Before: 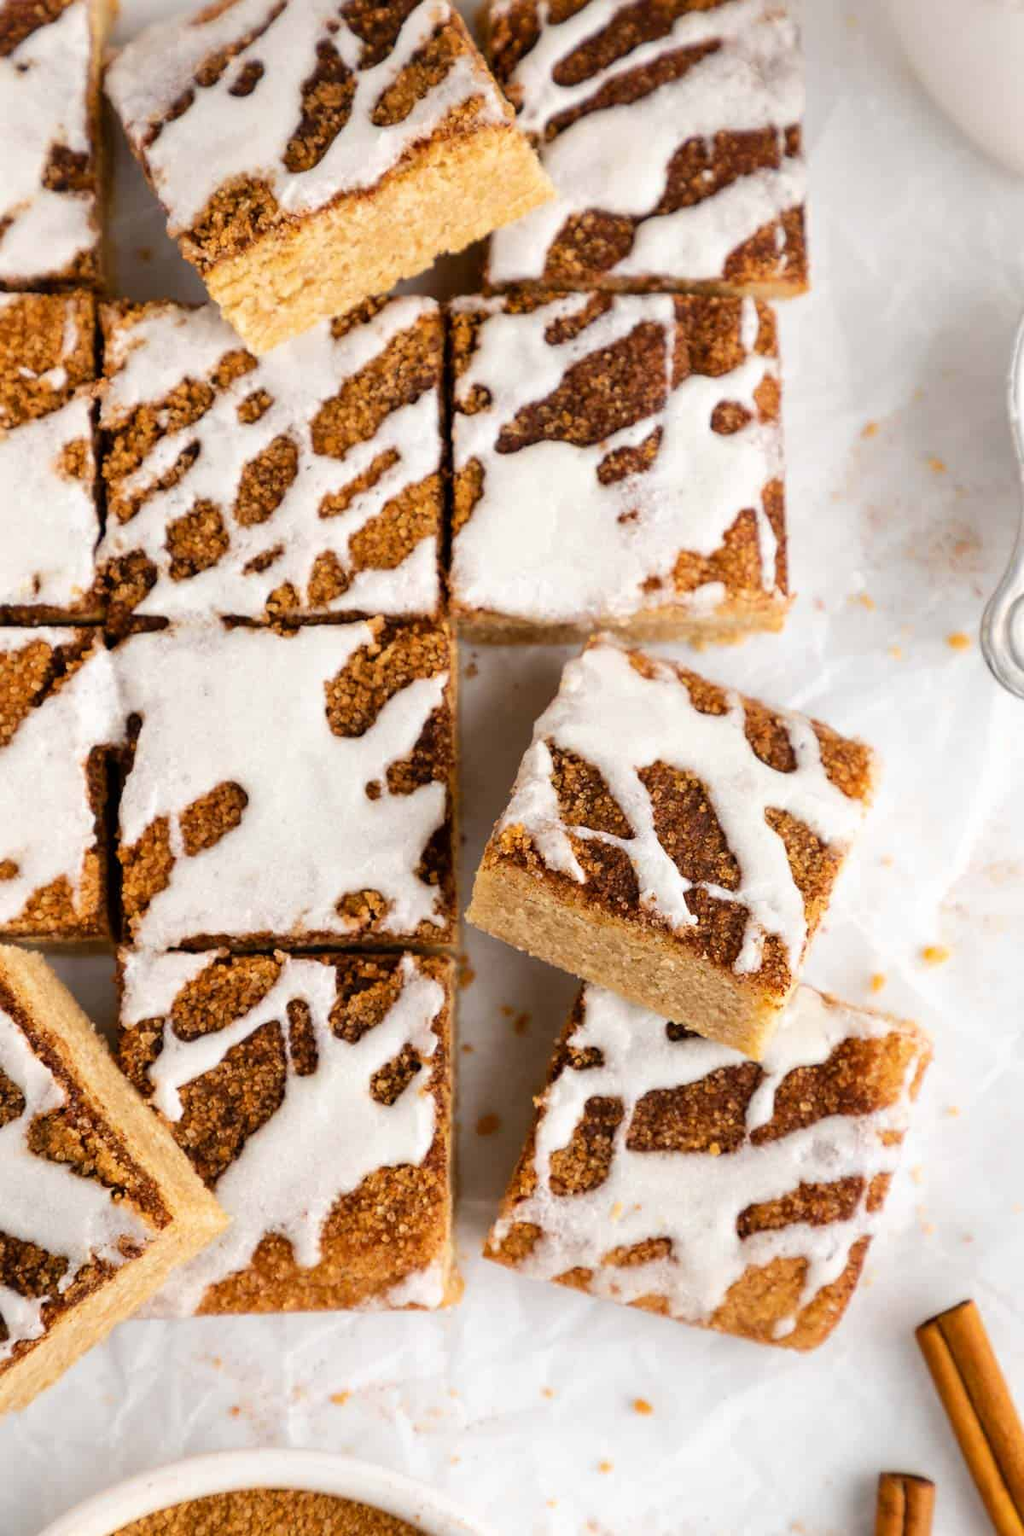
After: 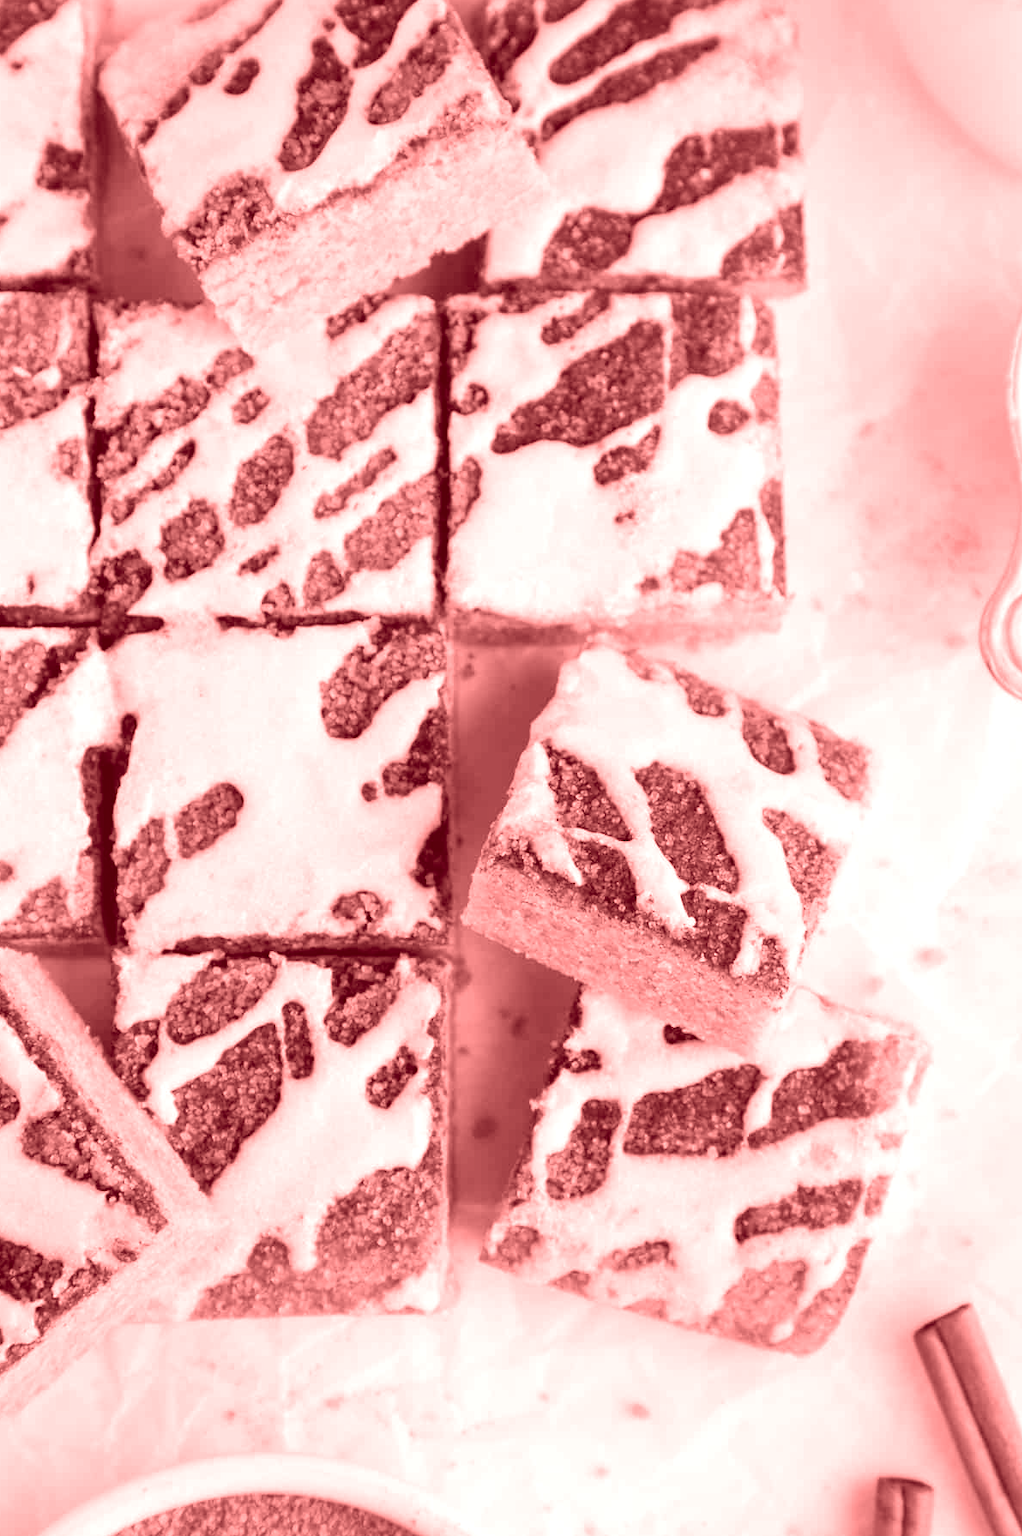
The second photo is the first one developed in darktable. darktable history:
crop and rotate: left 0.614%, top 0.179%, bottom 0.309%
colorize: saturation 60%, source mix 100%
color balance rgb: linear chroma grading › global chroma 15%, perceptual saturation grading › global saturation 30%
